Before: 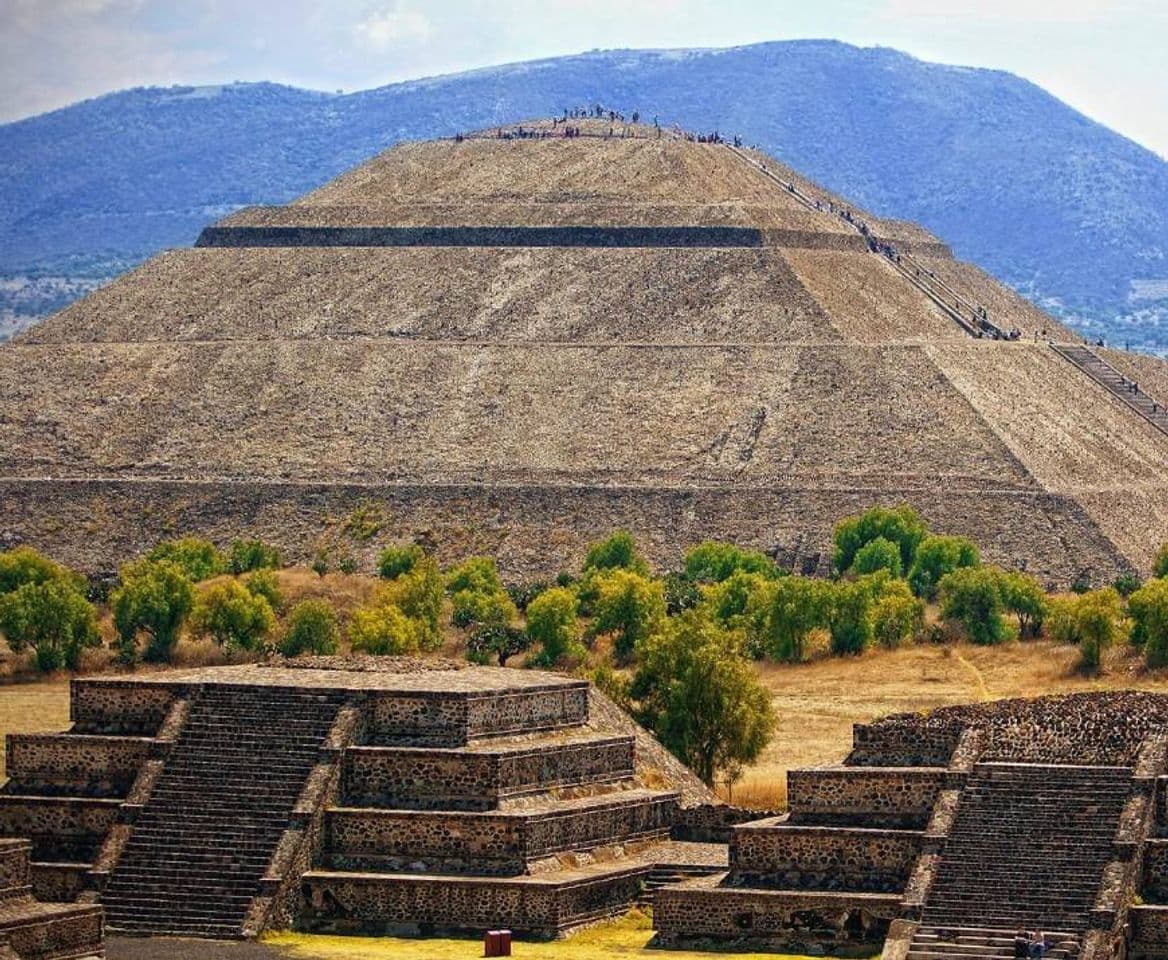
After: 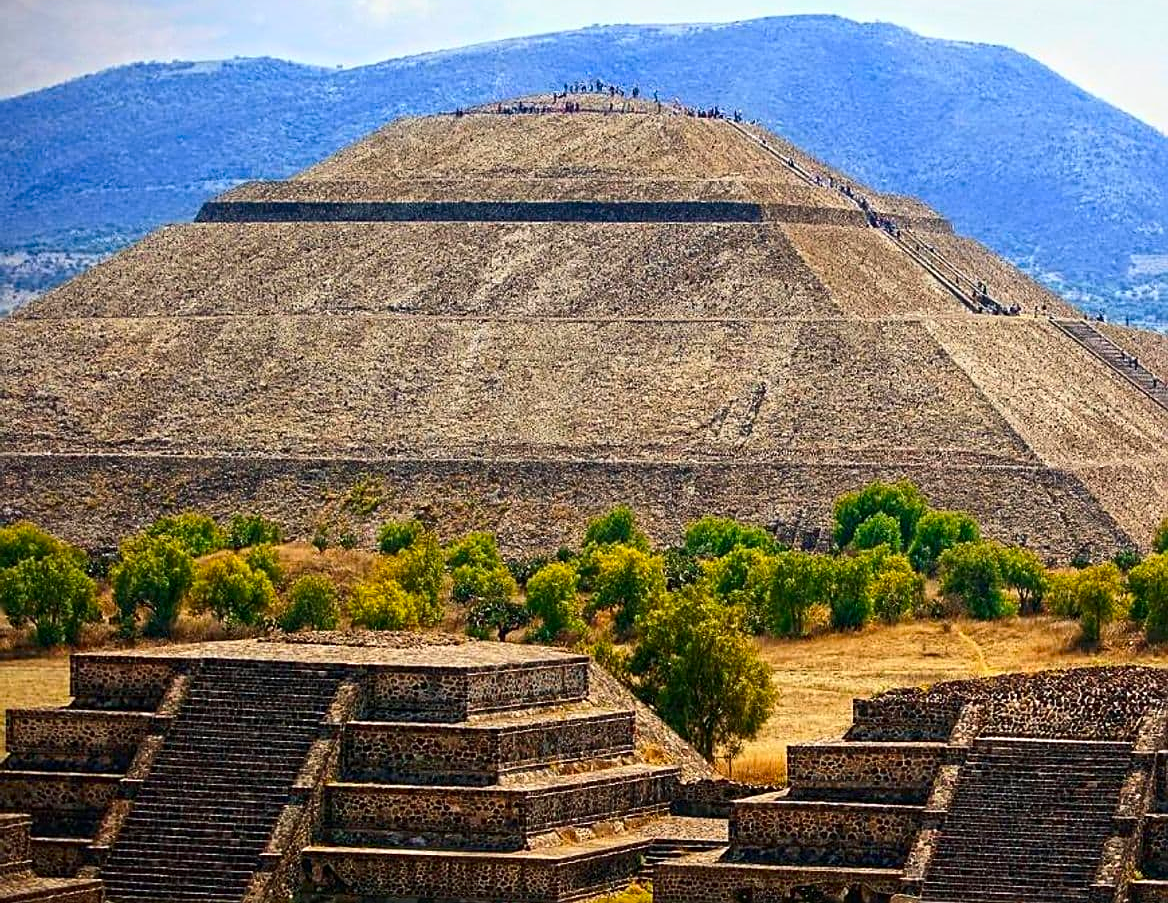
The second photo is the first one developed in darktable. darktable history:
crop and rotate: top 2.648%, bottom 3.273%
sharpen: on, module defaults
contrast brightness saturation: contrast 0.17, saturation 0.305
